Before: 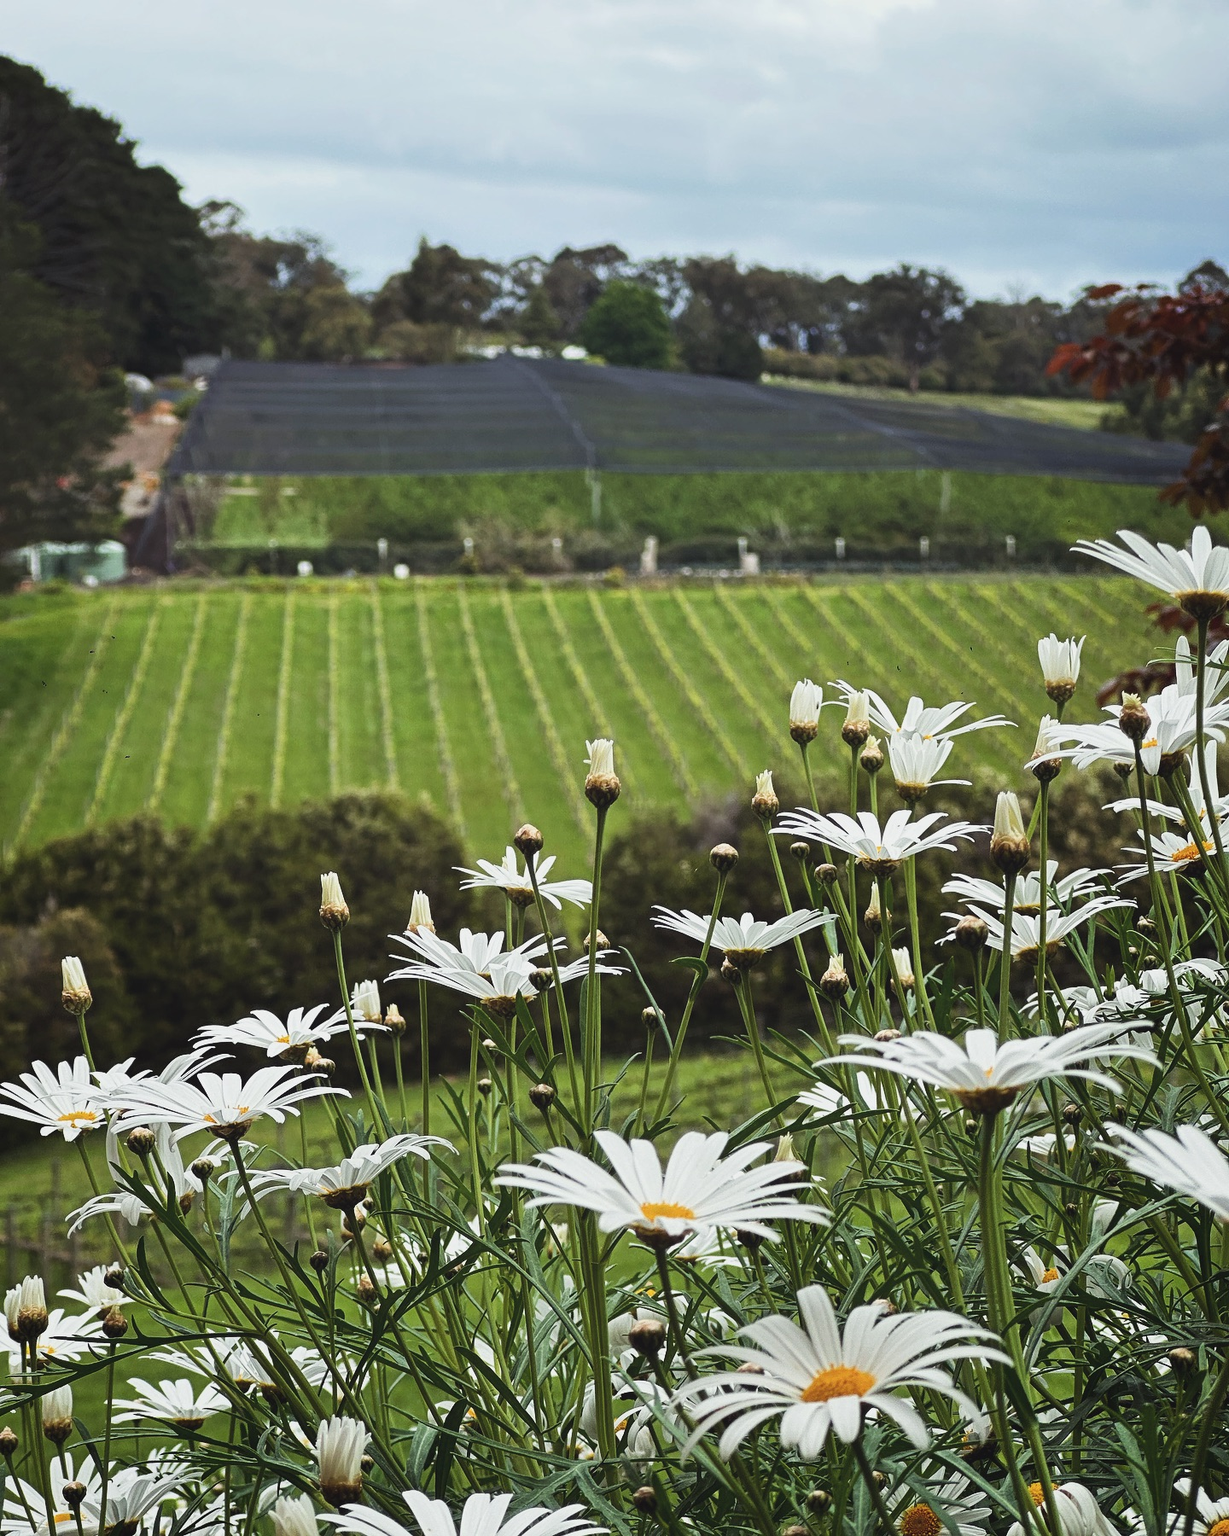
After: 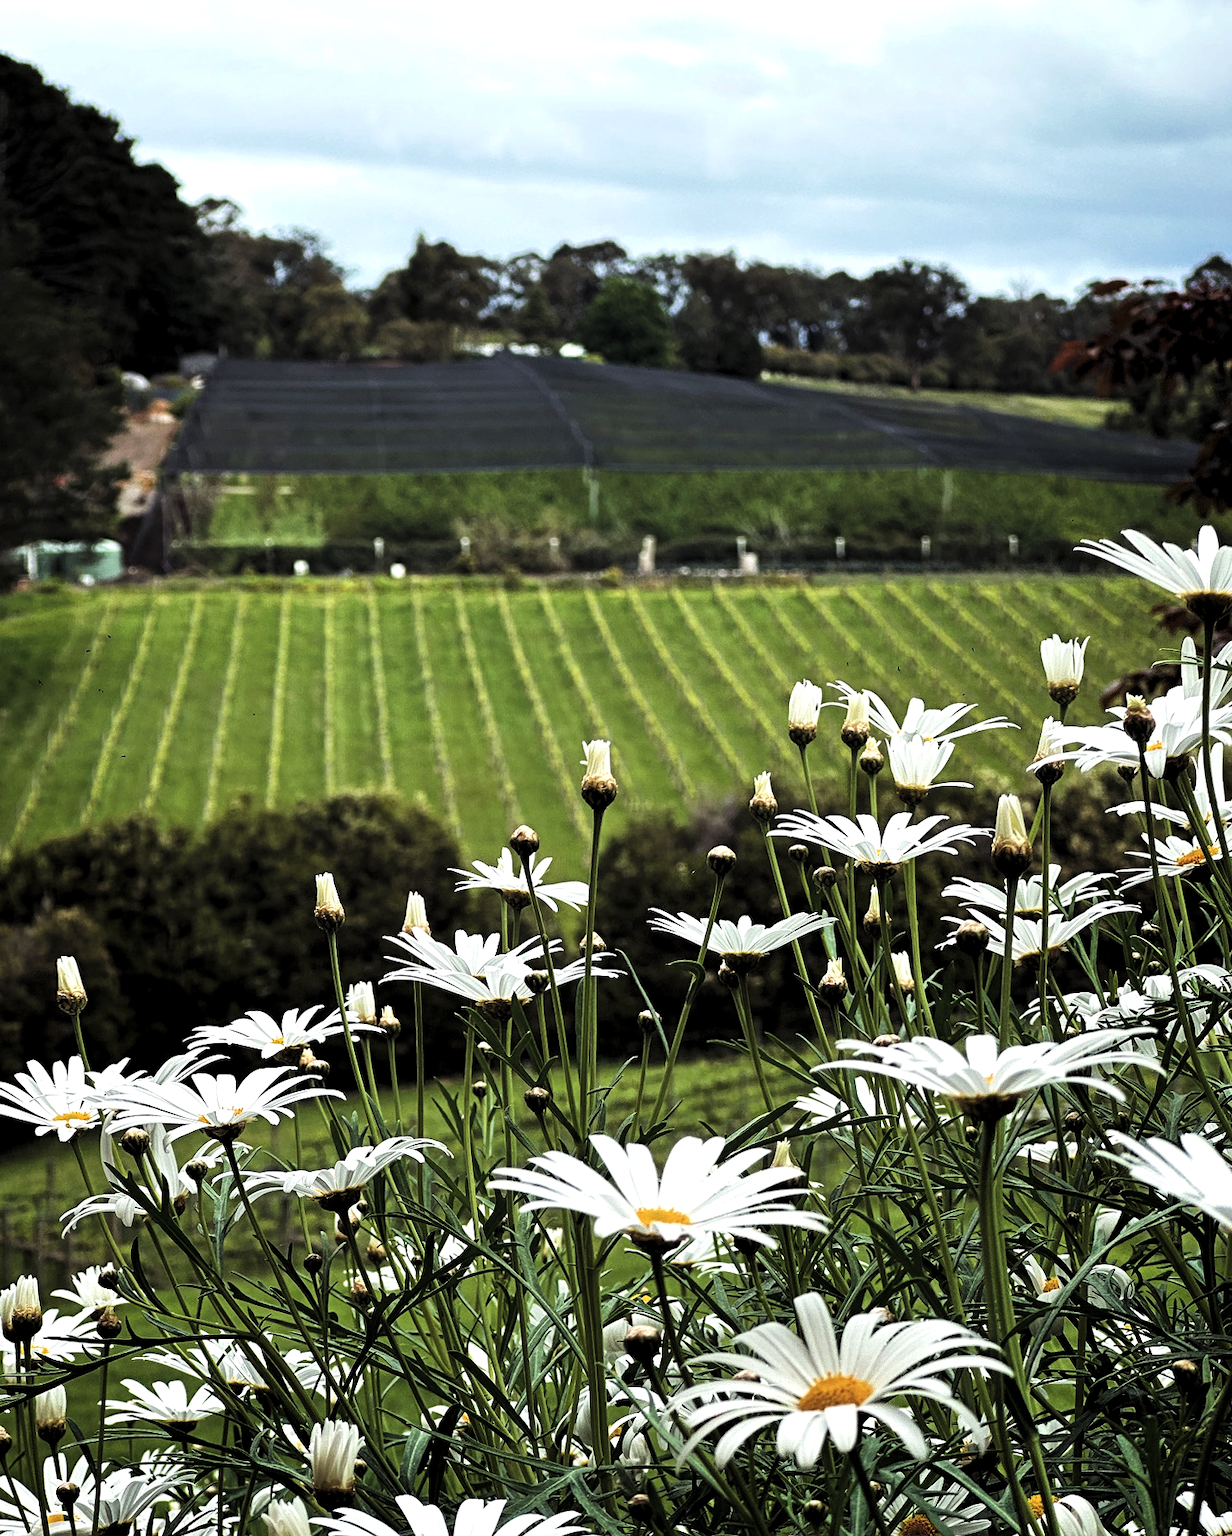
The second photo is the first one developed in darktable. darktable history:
rotate and perspective: rotation 0.192°, lens shift (horizontal) -0.015, crop left 0.005, crop right 0.996, crop top 0.006, crop bottom 0.99
velvia: strength 17%
levels: levels [0.129, 0.519, 0.867]
